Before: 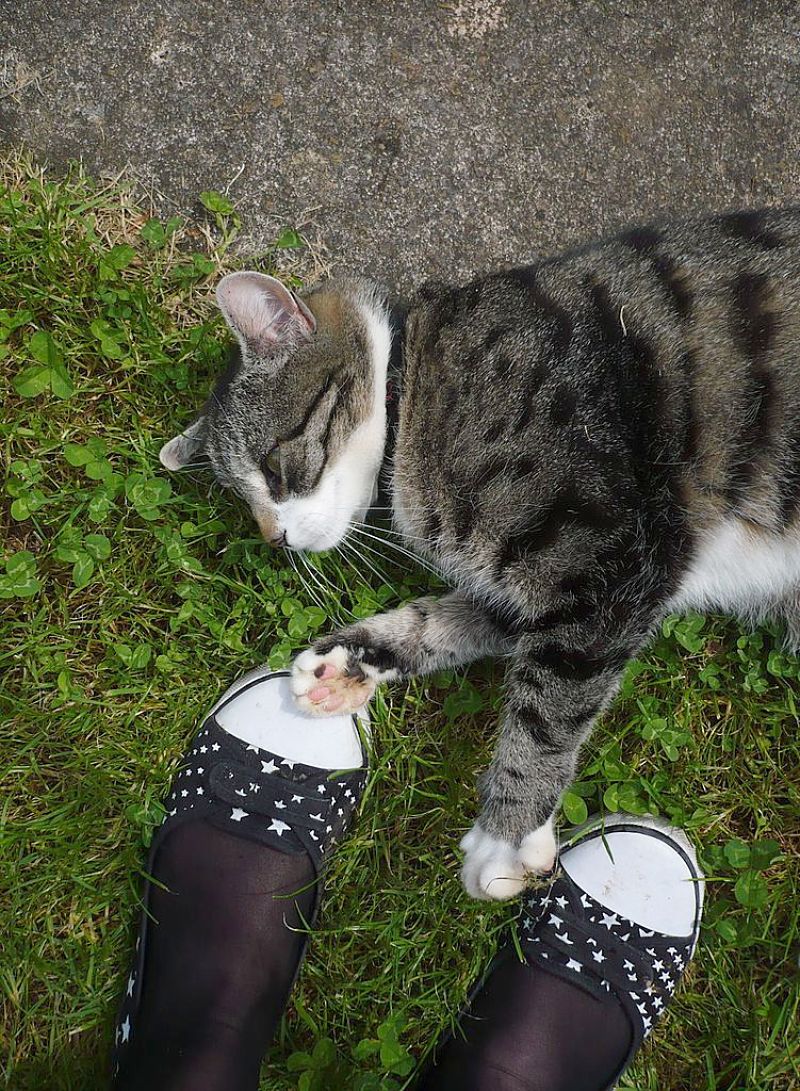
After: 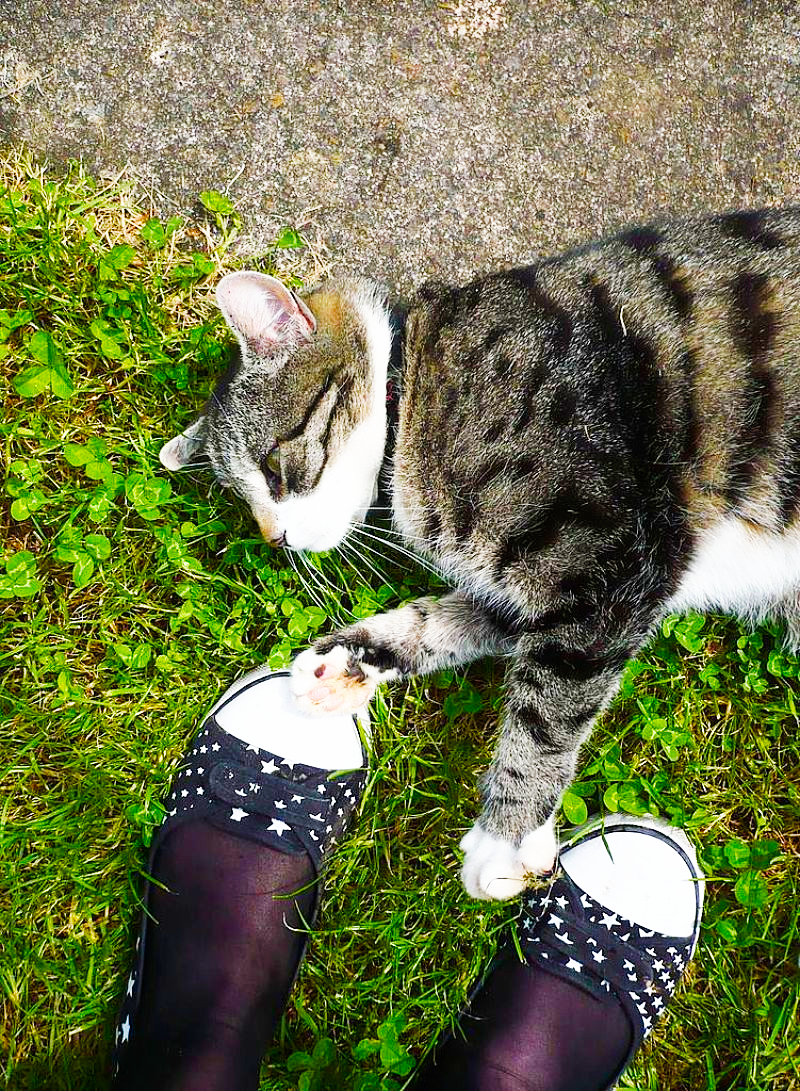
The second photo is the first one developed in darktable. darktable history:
color balance rgb: perceptual saturation grading › global saturation 27.511%, perceptual saturation grading › highlights -25.008%, perceptual saturation grading › shadows 25.477%, global vibrance 20%
base curve: curves: ch0 [(0, 0) (0.007, 0.004) (0.027, 0.03) (0.046, 0.07) (0.207, 0.54) (0.442, 0.872) (0.673, 0.972) (1, 1)], preserve colors none
